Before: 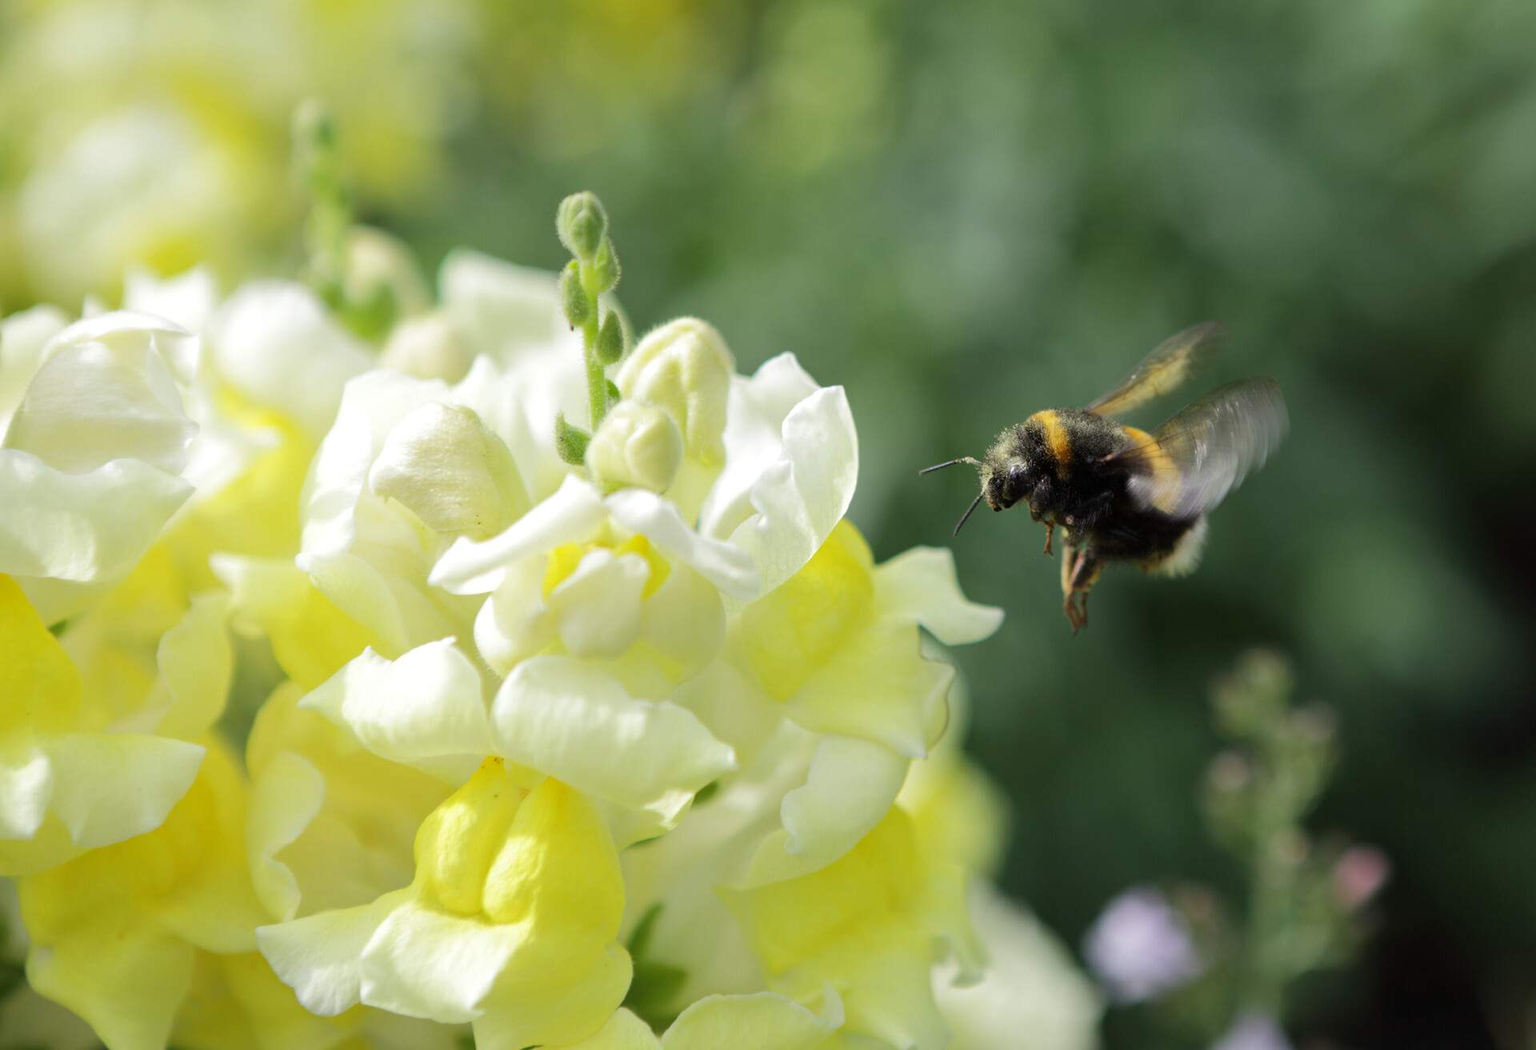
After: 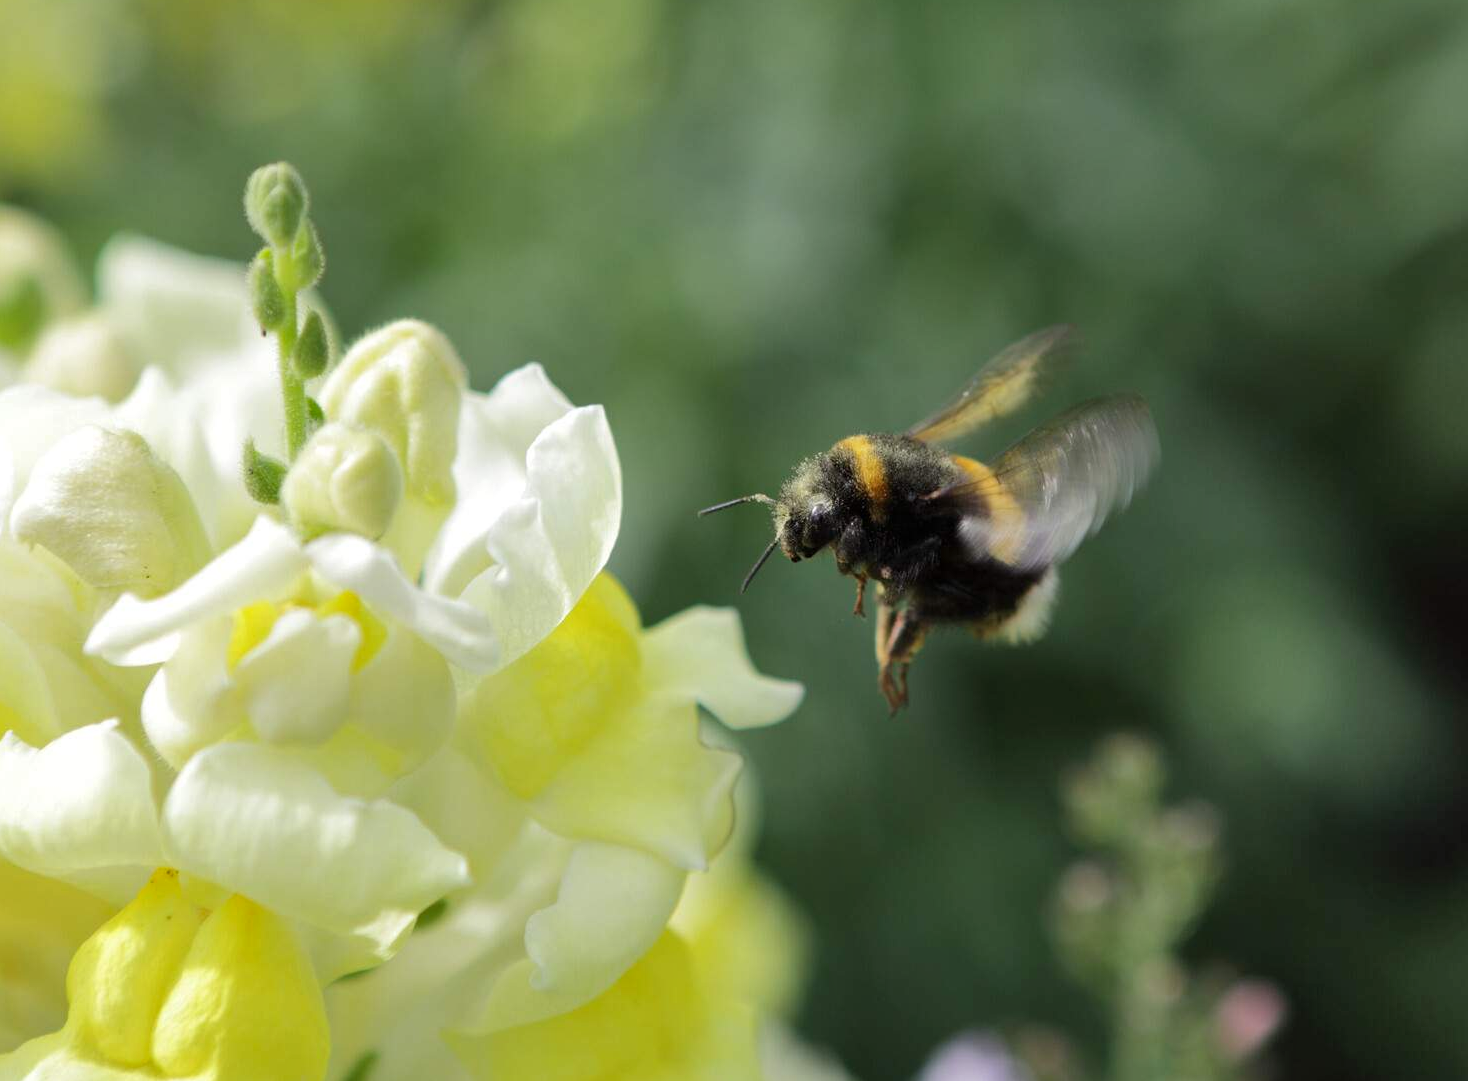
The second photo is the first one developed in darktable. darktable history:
shadows and highlights: shadows 36.29, highlights -26.6, shadows color adjustment 99.17%, highlights color adjustment 0.81%, soften with gaussian
crop: left 23.531%, top 5.883%, bottom 11.68%
